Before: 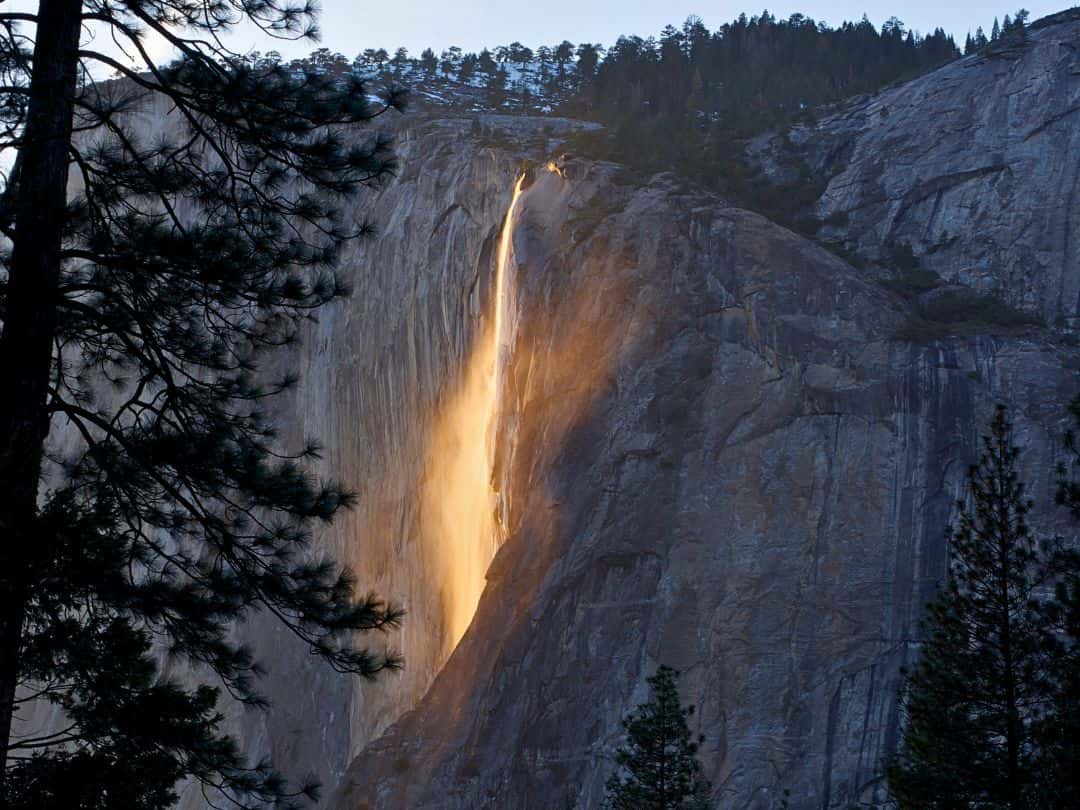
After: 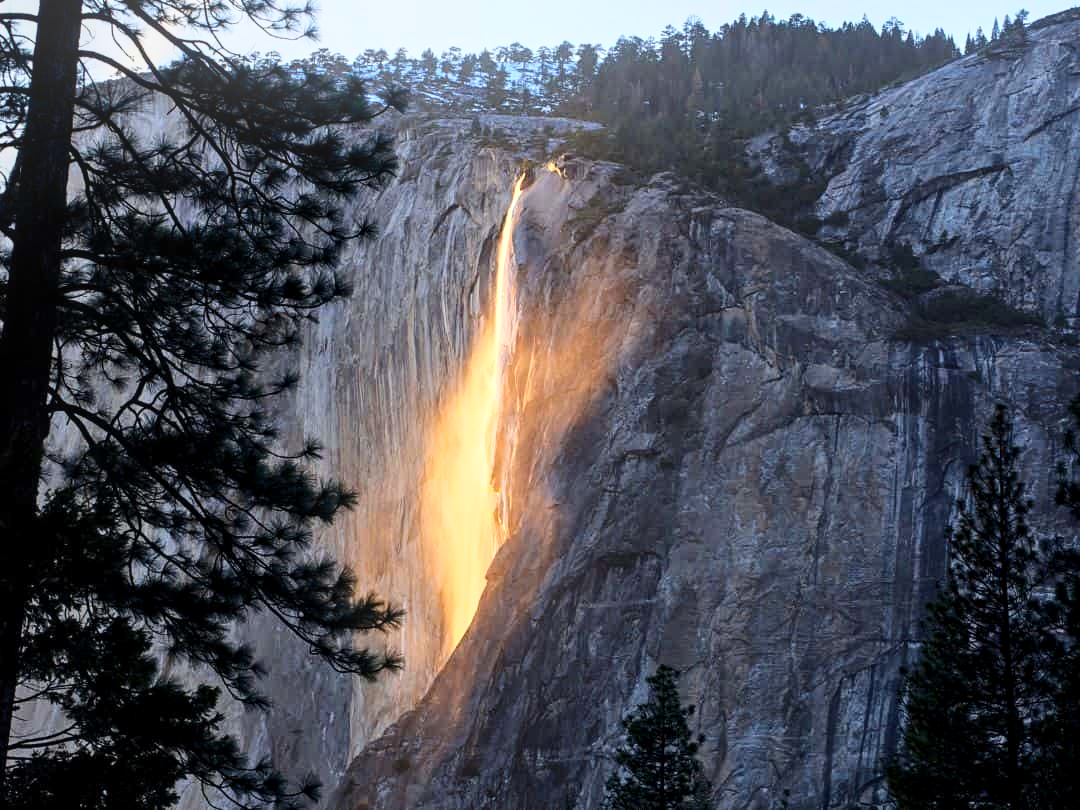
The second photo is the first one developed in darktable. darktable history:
bloom: size 15%, threshold 97%, strength 7%
local contrast: on, module defaults
base curve: curves: ch0 [(0, 0) (0.028, 0.03) (0.121, 0.232) (0.46, 0.748) (0.859, 0.968) (1, 1)]
